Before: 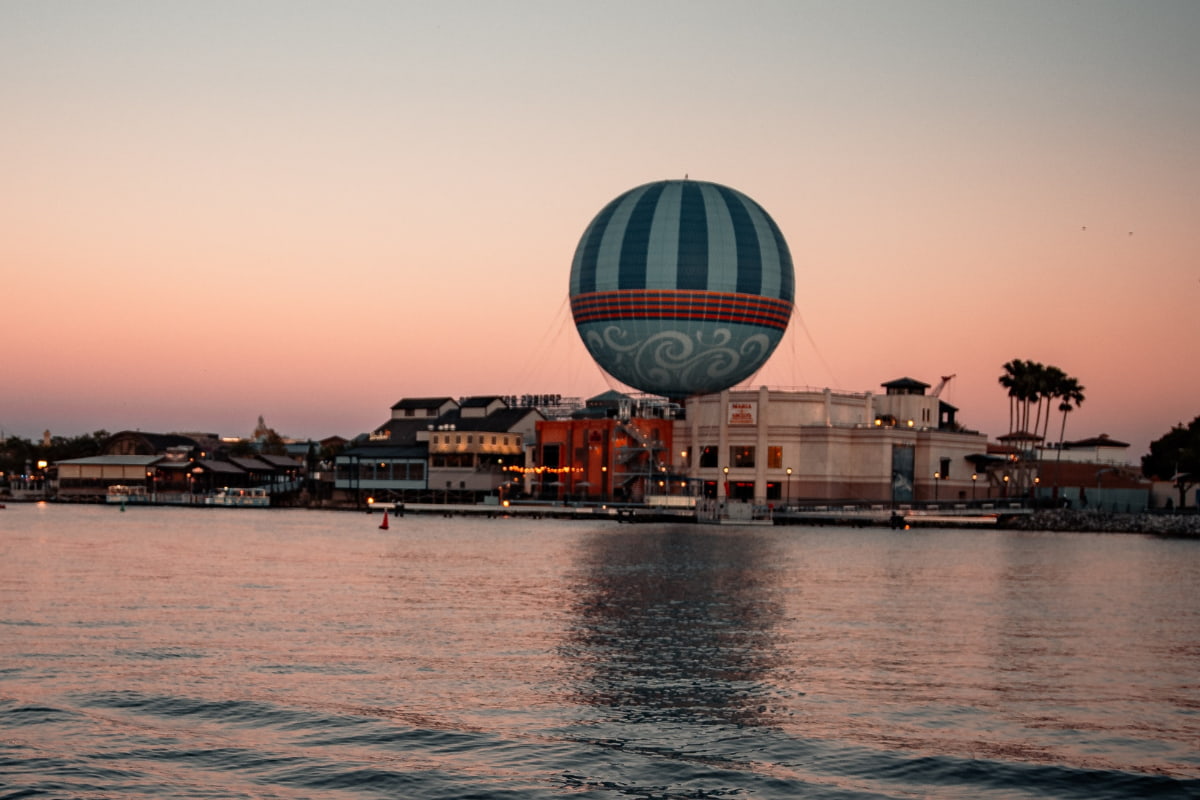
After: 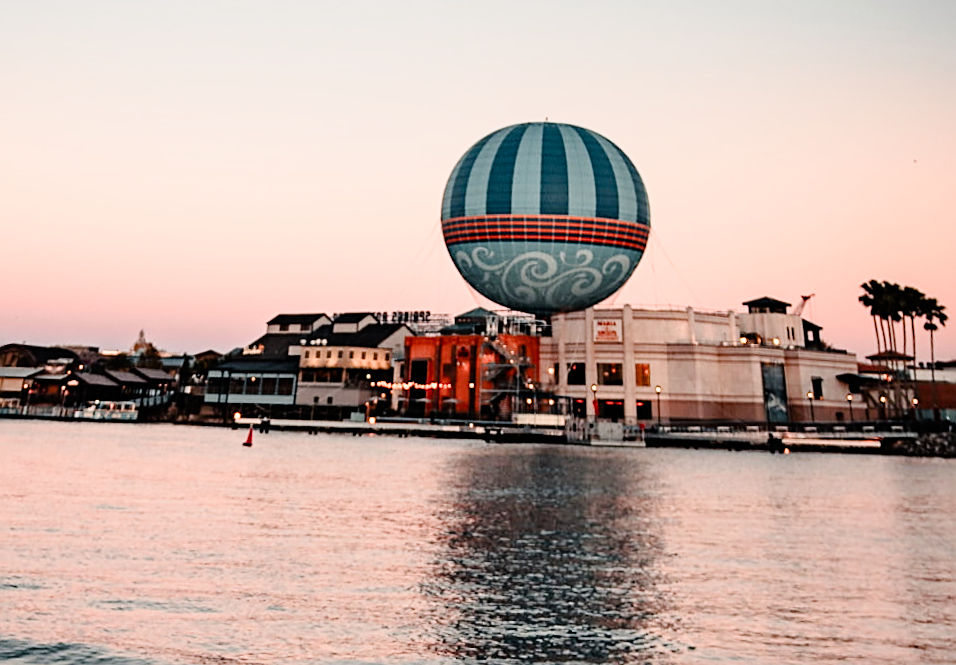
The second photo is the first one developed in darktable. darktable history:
filmic rgb: black relative exposure -7.75 EV, white relative exposure 4.4 EV, threshold 3 EV, hardness 3.76, latitude 50%, contrast 1.1, color science v5 (2021), contrast in shadows safe, contrast in highlights safe, enable highlight reconstruction true
tone equalizer: -8 EV -0.75 EV, -7 EV -0.7 EV, -6 EV -0.6 EV, -5 EV -0.4 EV, -3 EV 0.4 EV, -2 EV 0.6 EV, -1 EV 0.7 EV, +0 EV 0.75 EV, edges refinement/feathering 500, mask exposure compensation -1.57 EV, preserve details no
sharpen: on, module defaults
exposure: black level correction 0, exposure 1.2 EV, compensate exposure bias true, compensate highlight preservation false
color balance rgb: shadows lift › chroma 1%, shadows lift › hue 113°, highlights gain › chroma 0.2%, highlights gain › hue 333°, perceptual saturation grading › global saturation 20%, perceptual saturation grading › highlights -50%, perceptual saturation grading › shadows 25%, contrast -20%
crop and rotate: angle 0.2°, left 0.275%, right 3.127%, bottom 14.18%
rotate and perspective: rotation 0.72°, lens shift (vertical) -0.352, lens shift (horizontal) -0.051, crop left 0.152, crop right 0.859, crop top 0.019, crop bottom 0.964
